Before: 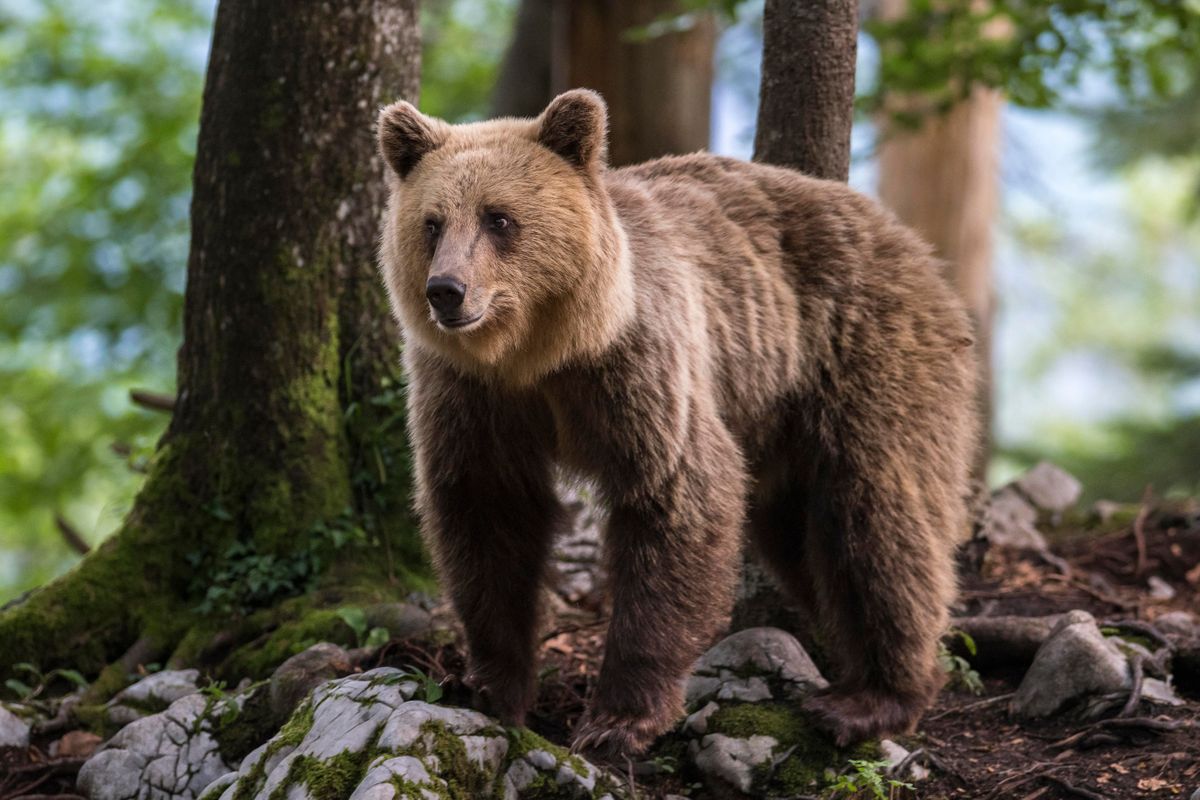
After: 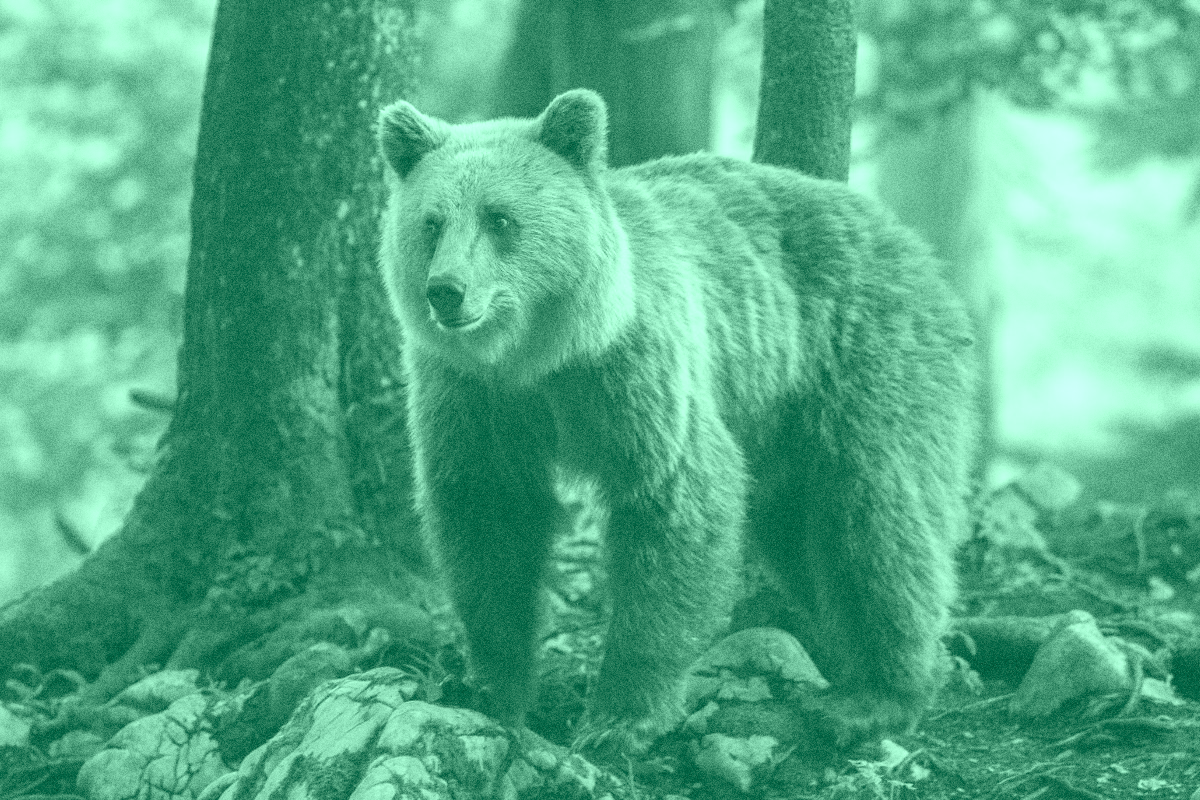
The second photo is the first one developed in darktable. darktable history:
exposure: black level correction 0, exposure 1.5 EV, compensate exposure bias true, compensate highlight preservation false
grain: coarseness 0.09 ISO, strength 40%
colorize: hue 147.6°, saturation 65%, lightness 21.64%
